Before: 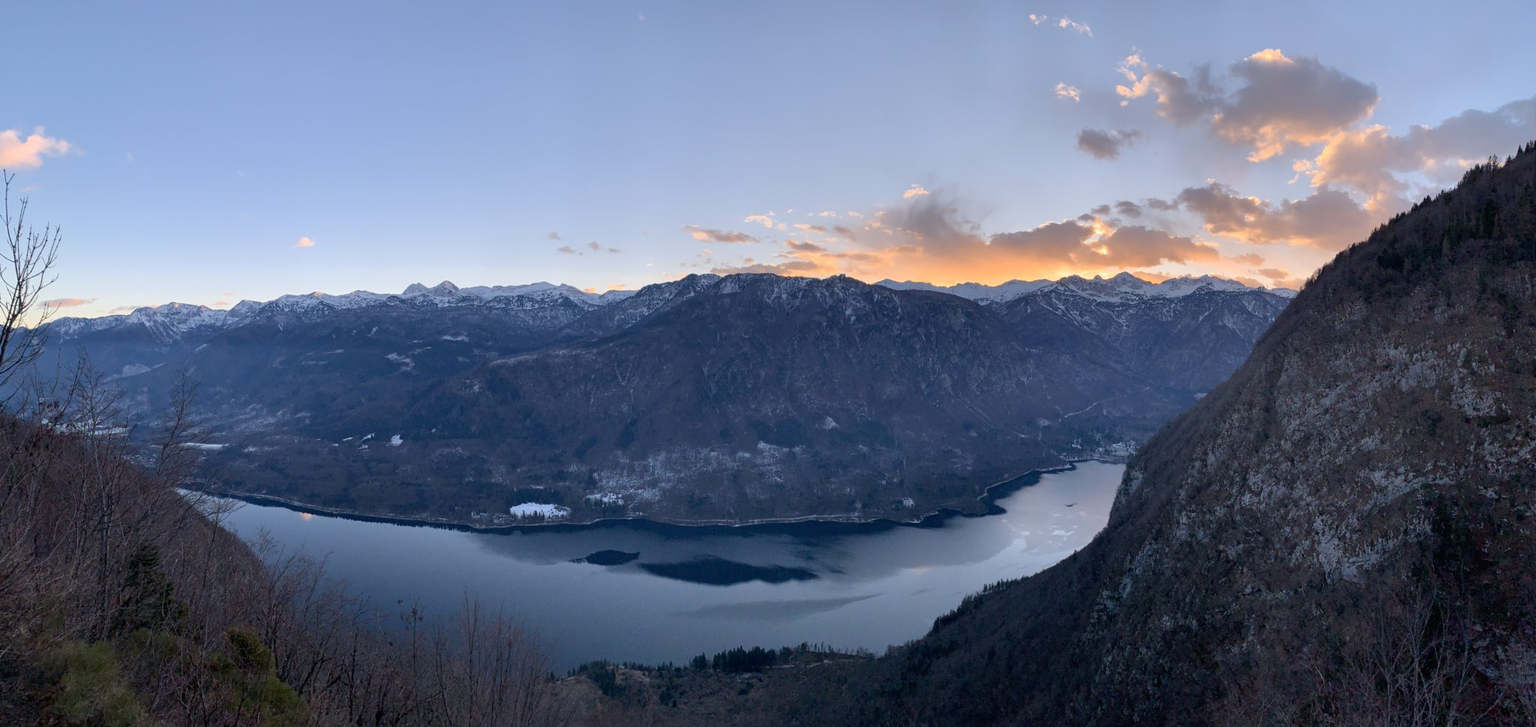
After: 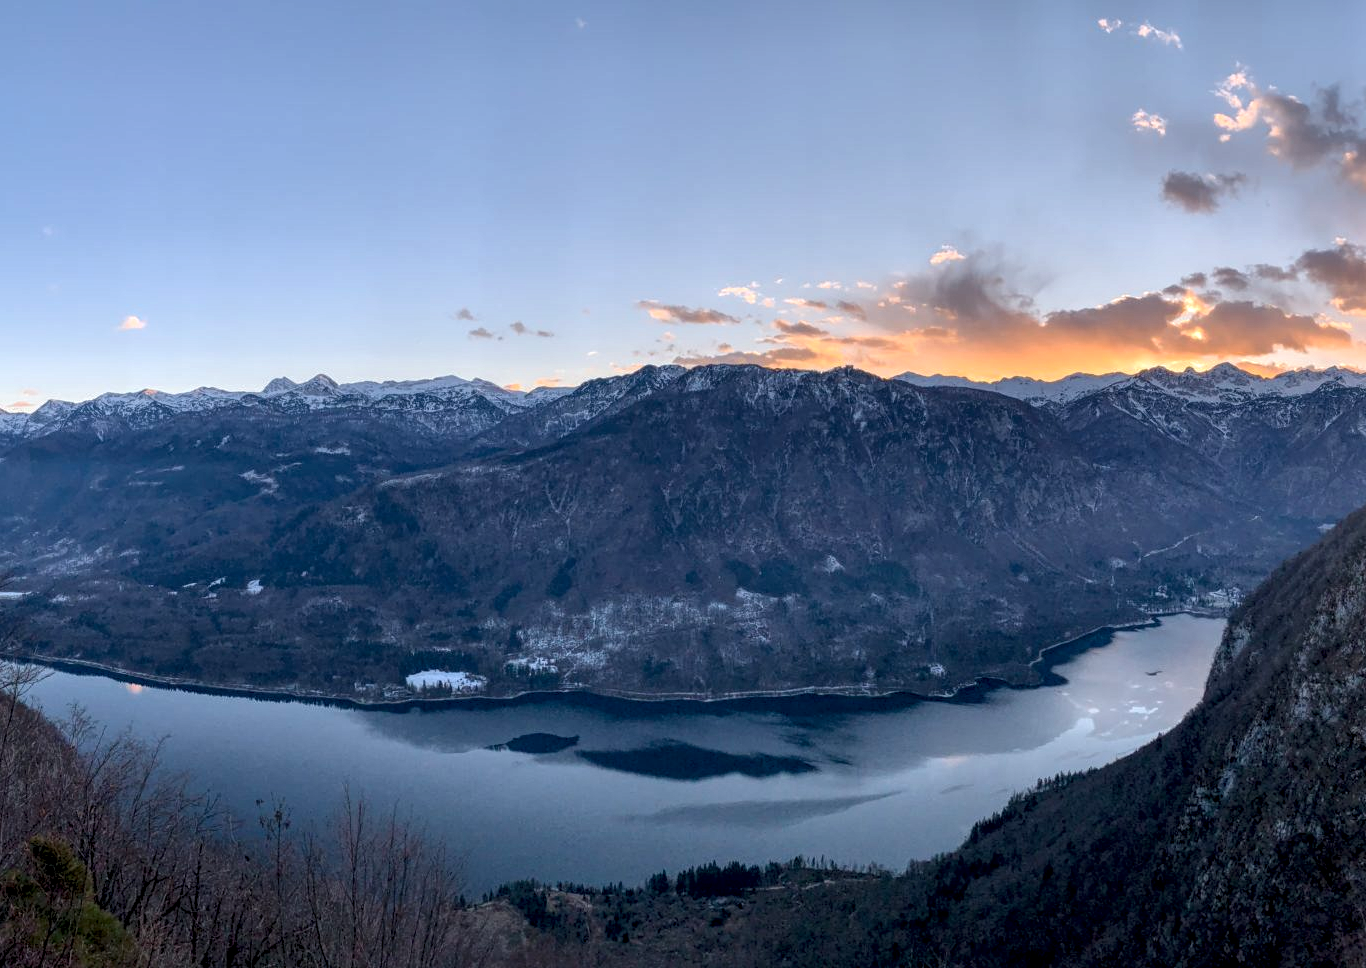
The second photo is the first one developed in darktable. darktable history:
local contrast: highlights 101%, shadows 98%, detail 200%, midtone range 0.2
crop and rotate: left 13.39%, right 19.879%
